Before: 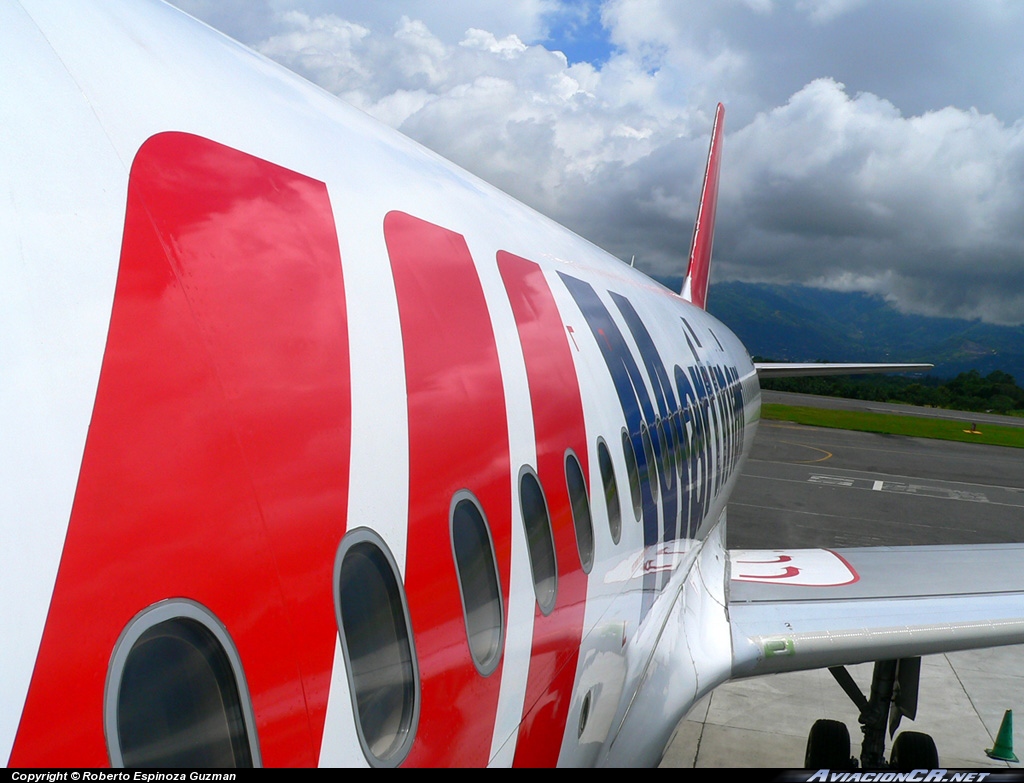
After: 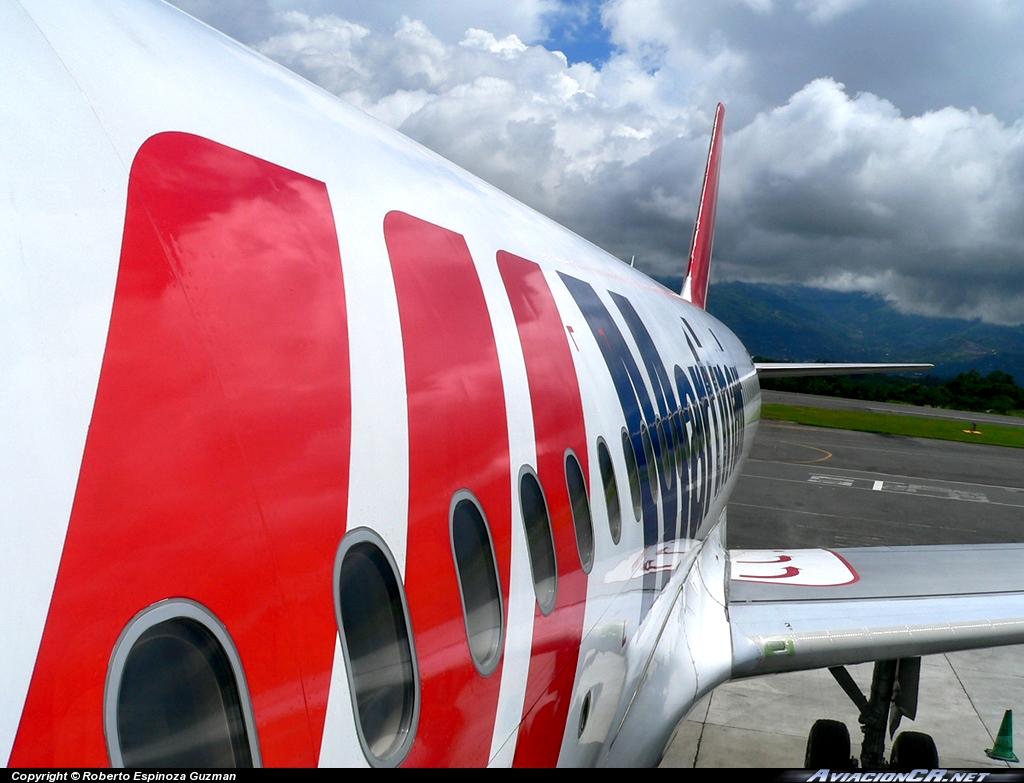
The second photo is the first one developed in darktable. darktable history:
color balance: mode lift, gamma, gain (sRGB)
contrast equalizer: y [[0.586, 0.584, 0.576, 0.565, 0.552, 0.539], [0.5 ×6], [0.97, 0.959, 0.919, 0.859, 0.789, 0.717], [0 ×6], [0 ×6]]
